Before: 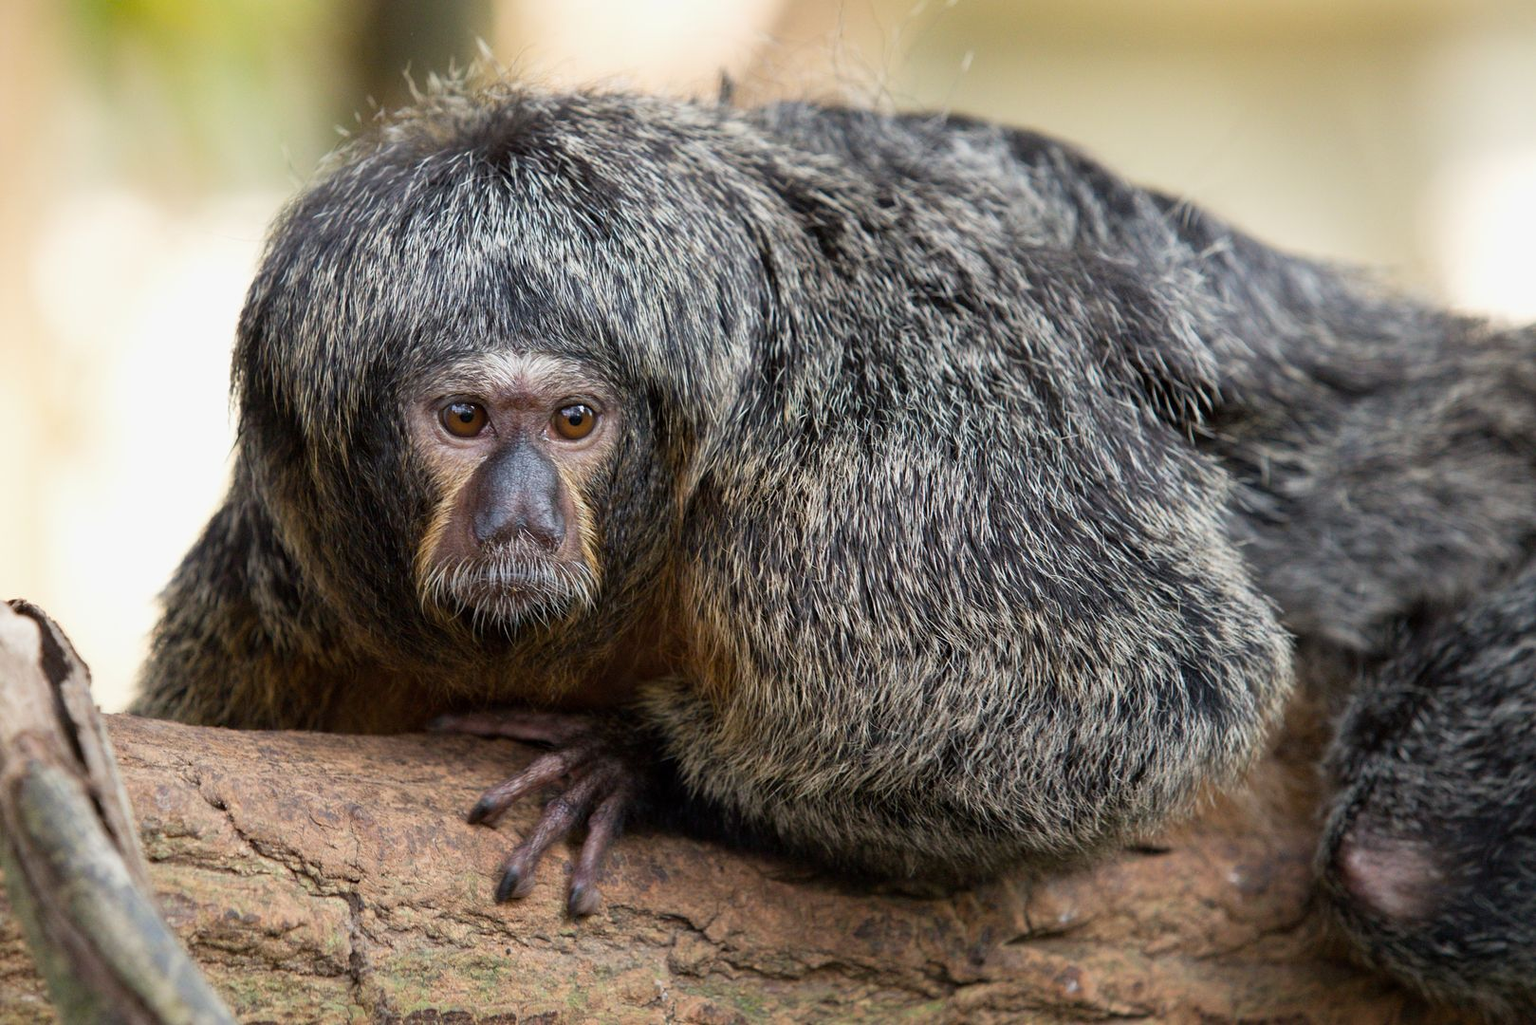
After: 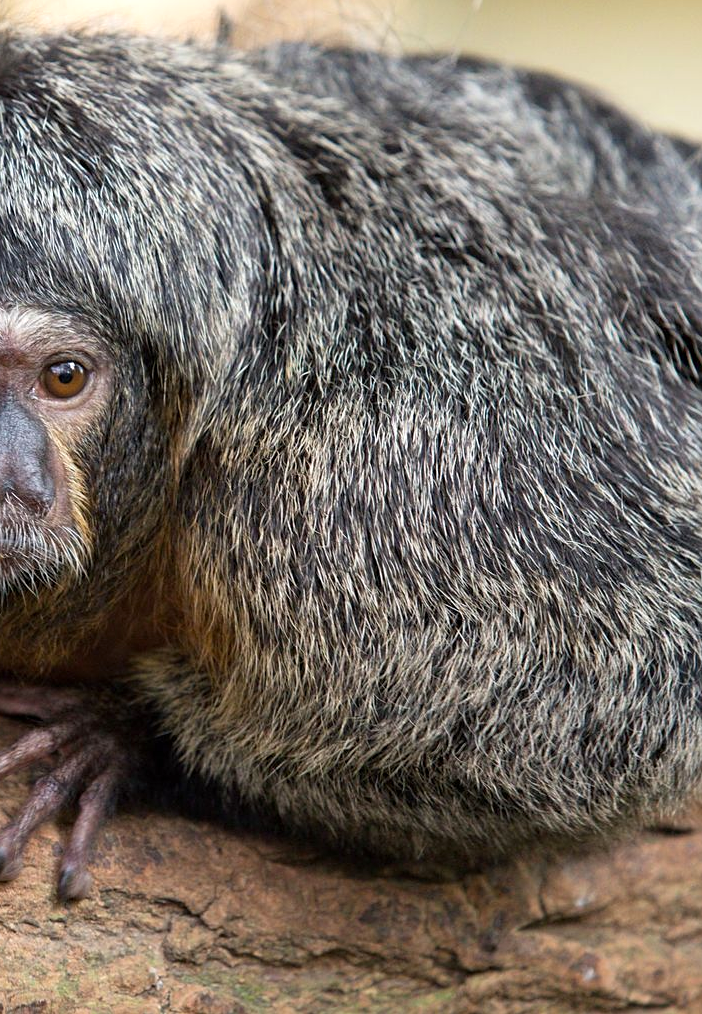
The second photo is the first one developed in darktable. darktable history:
crop: left 33.452%, top 6.025%, right 23.155%
exposure: exposure 0.258 EV, compensate highlight preservation false
sharpen: amount 0.2
